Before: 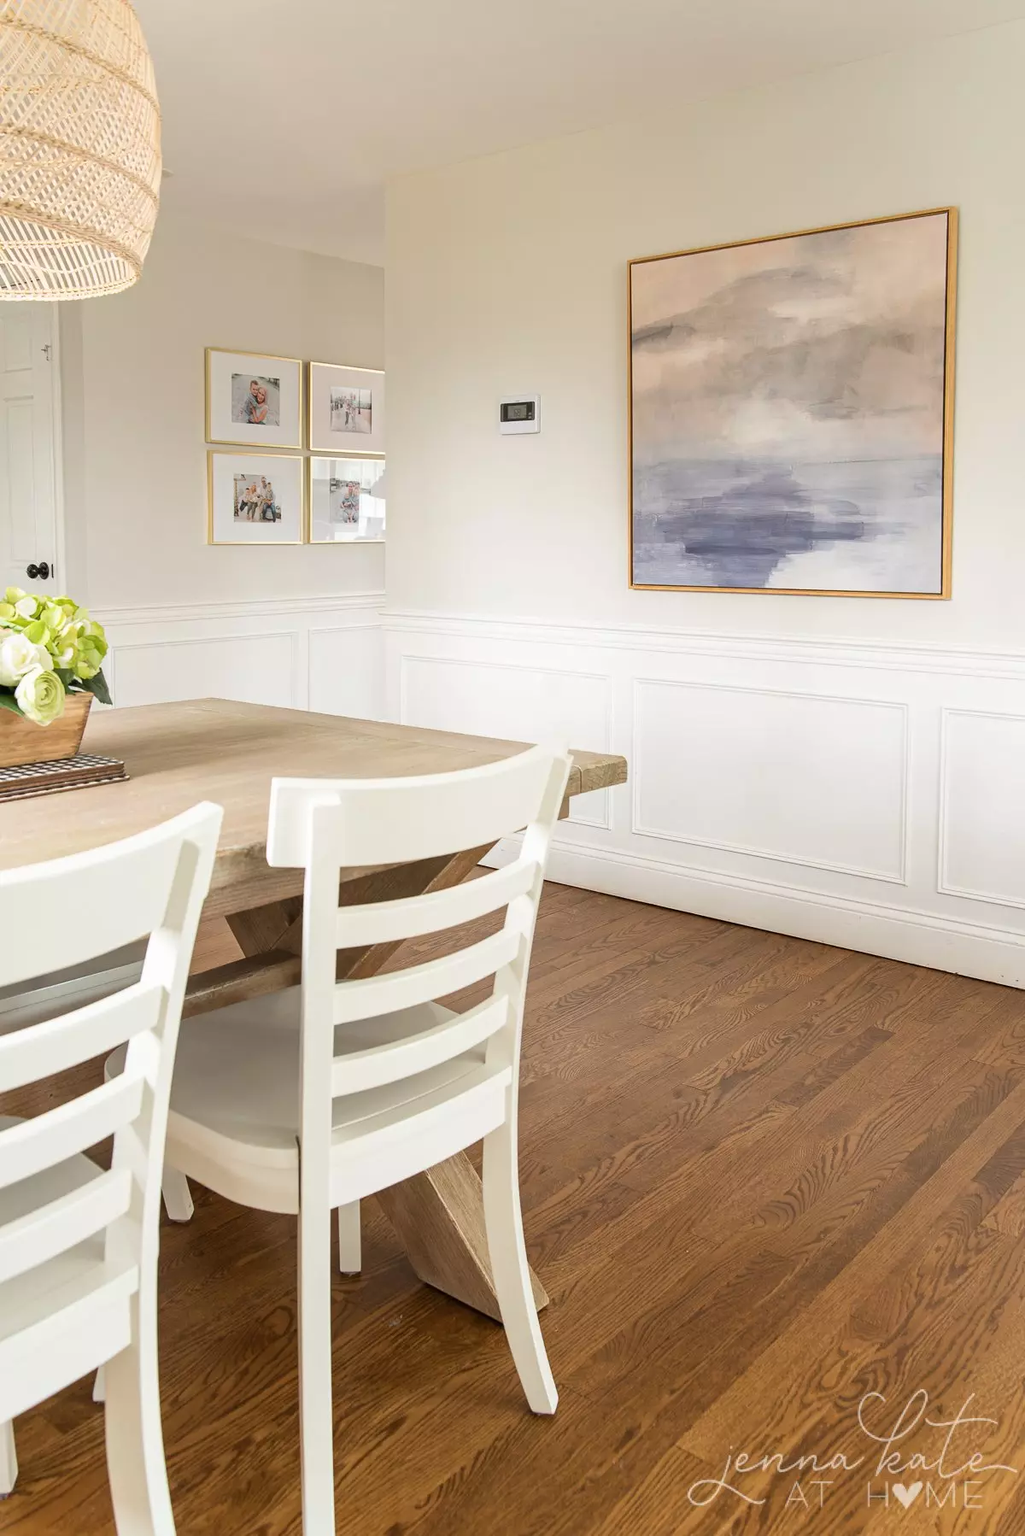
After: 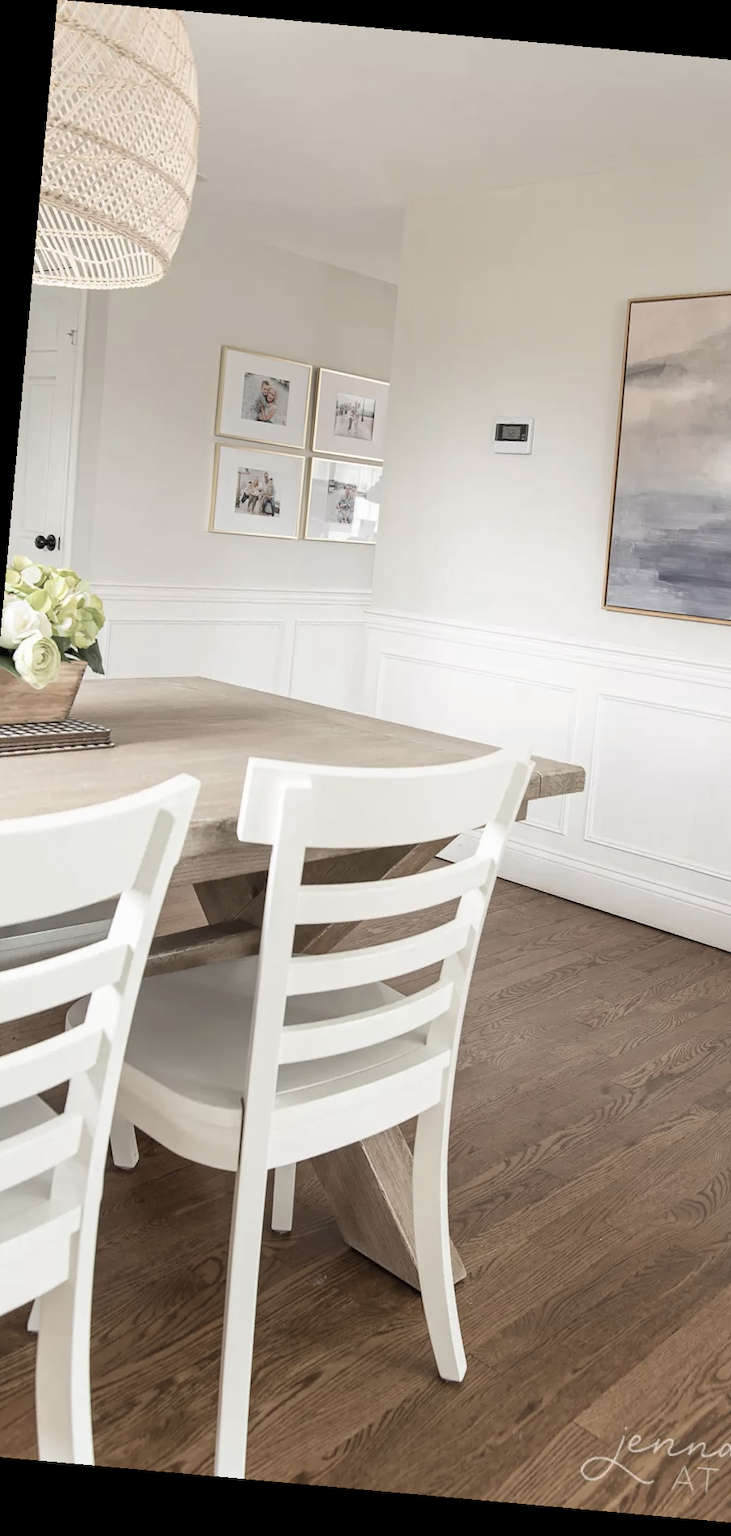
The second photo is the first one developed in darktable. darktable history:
rotate and perspective: rotation 5.12°, automatic cropping off
crop and rotate: left 6.617%, right 26.717%
color correction: saturation 0.5
